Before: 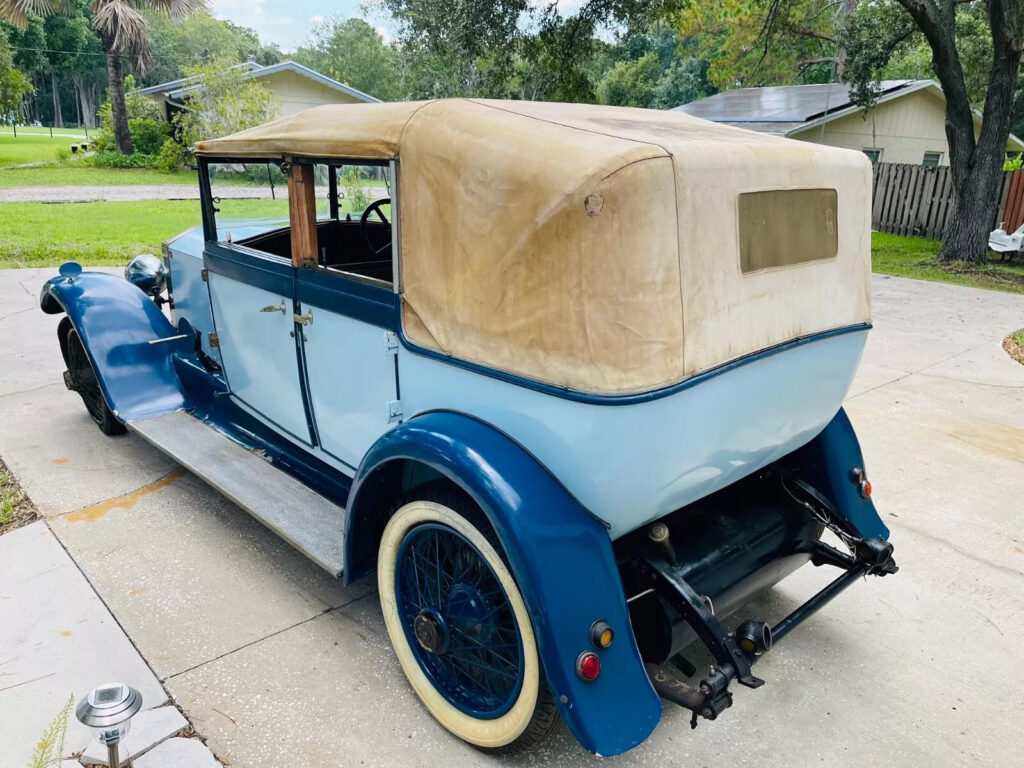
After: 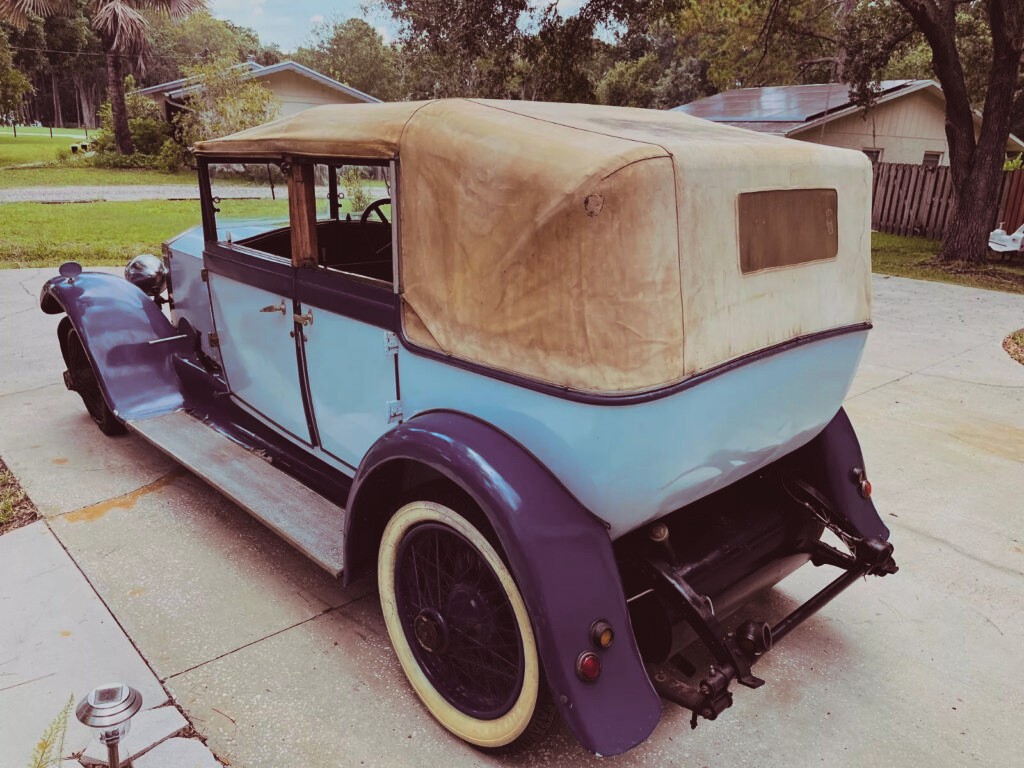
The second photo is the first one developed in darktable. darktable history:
rotate and perspective: automatic cropping original format, crop left 0, crop top 0
exposure: black level correction -0.016, exposure -1.018 EV, compensate highlight preservation false
base curve: exposure shift 0, preserve colors none
split-toning: on, module defaults
contrast brightness saturation: contrast 0.23, brightness 0.1, saturation 0.29
